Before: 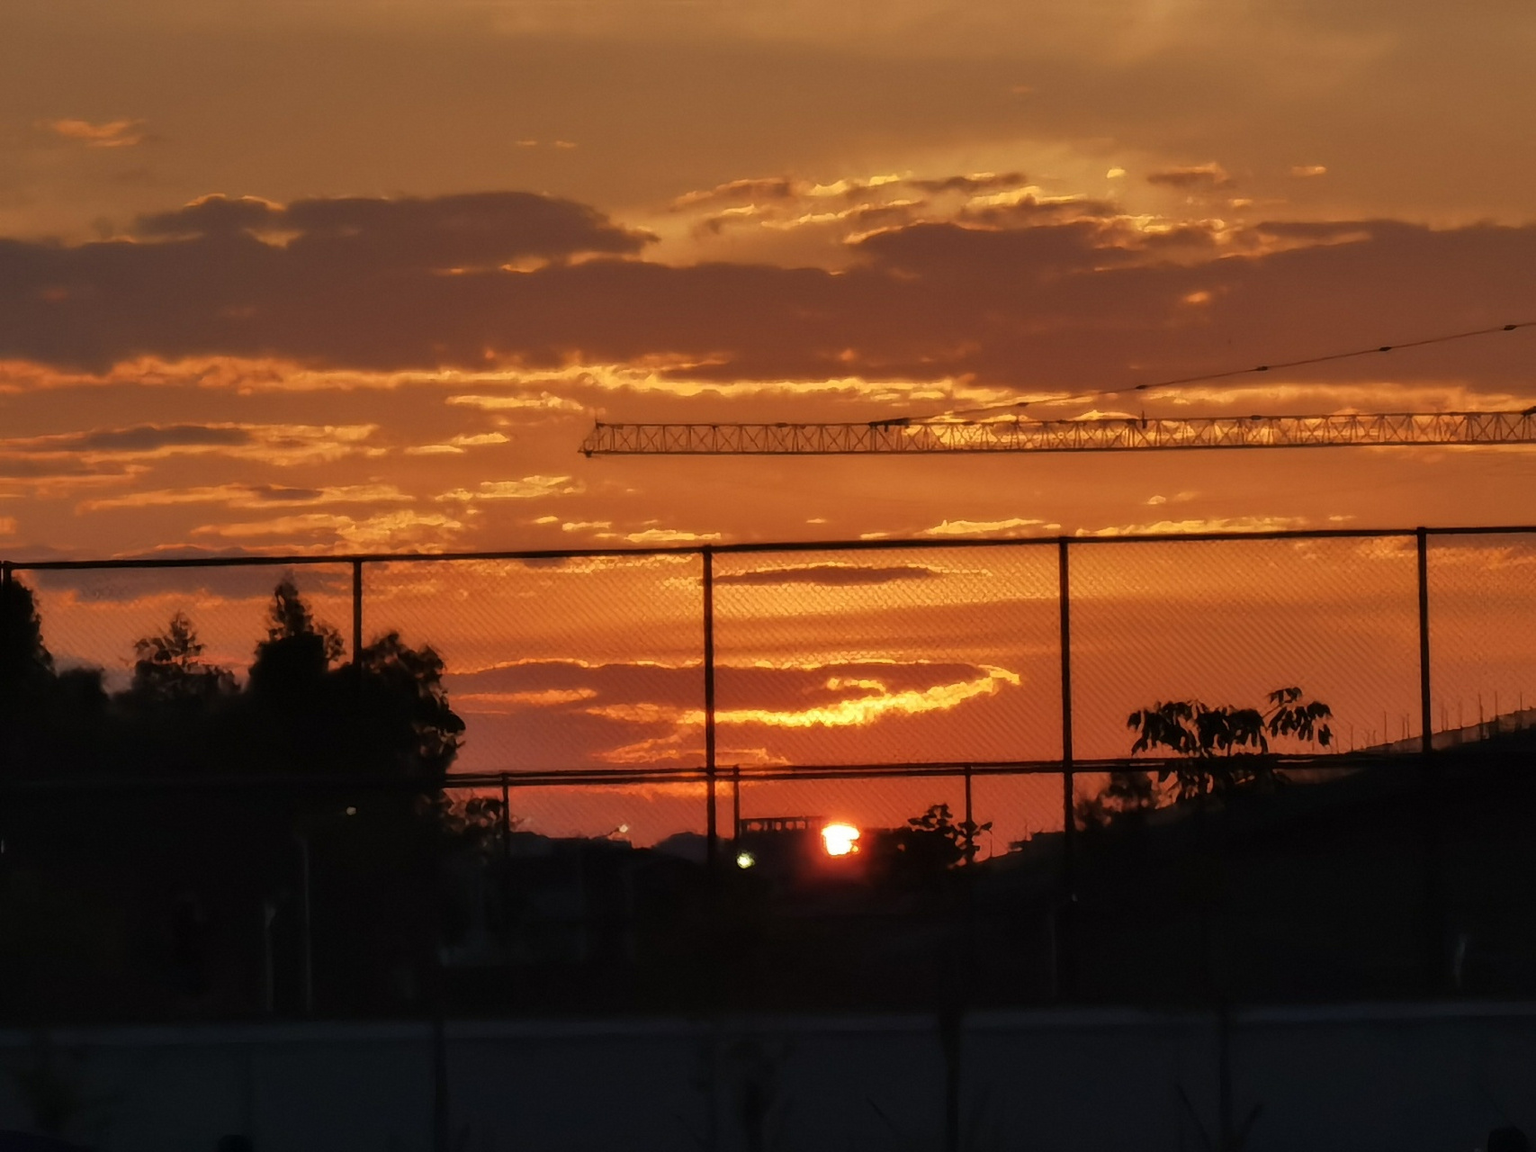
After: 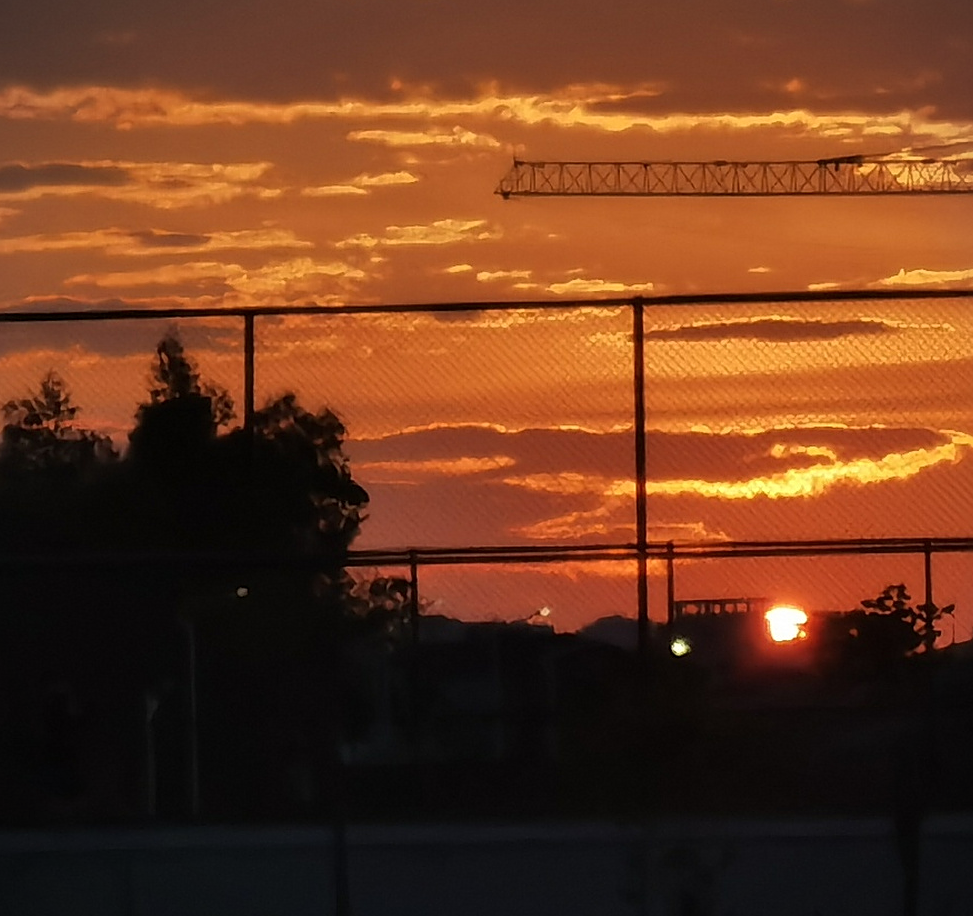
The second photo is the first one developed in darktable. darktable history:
crop: left 8.674%, top 24.208%, right 34.287%, bottom 4.155%
sharpen: on, module defaults
vignetting: fall-off start 99.48%, brightness -0.4, saturation -0.289
